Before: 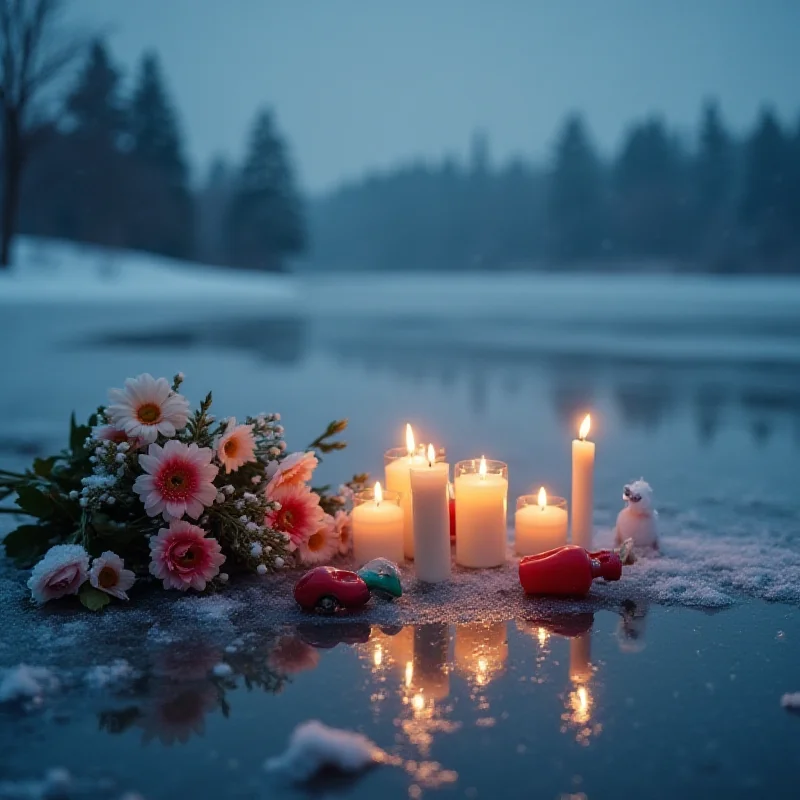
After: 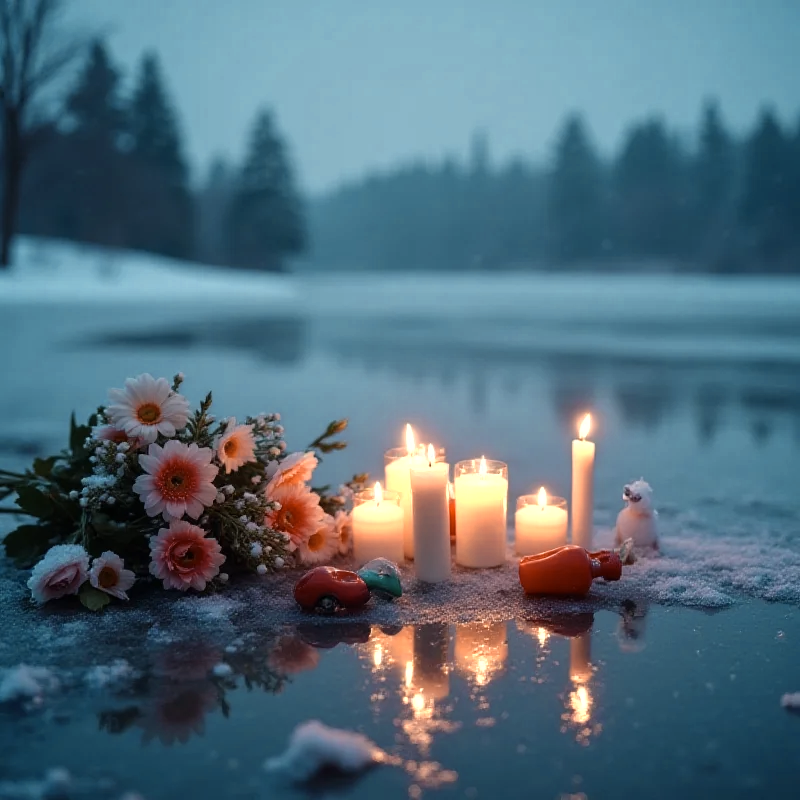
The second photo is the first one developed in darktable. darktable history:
color zones: curves: ch0 [(0.018, 0.548) (0.197, 0.654) (0.425, 0.447) (0.605, 0.658) (0.732, 0.579)]; ch1 [(0.105, 0.531) (0.224, 0.531) (0.386, 0.39) (0.618, 0.456) (0.732, 0.456) (0.956, 0.421)]; ch2 [(0.039, 0.583) (0.215, 0.465) (0.399, 0.544) (0.465, 0.548) (0.614, 0.447) (0.724, 0.43) (0.882, 0.623) (0.956, 0.632)]
